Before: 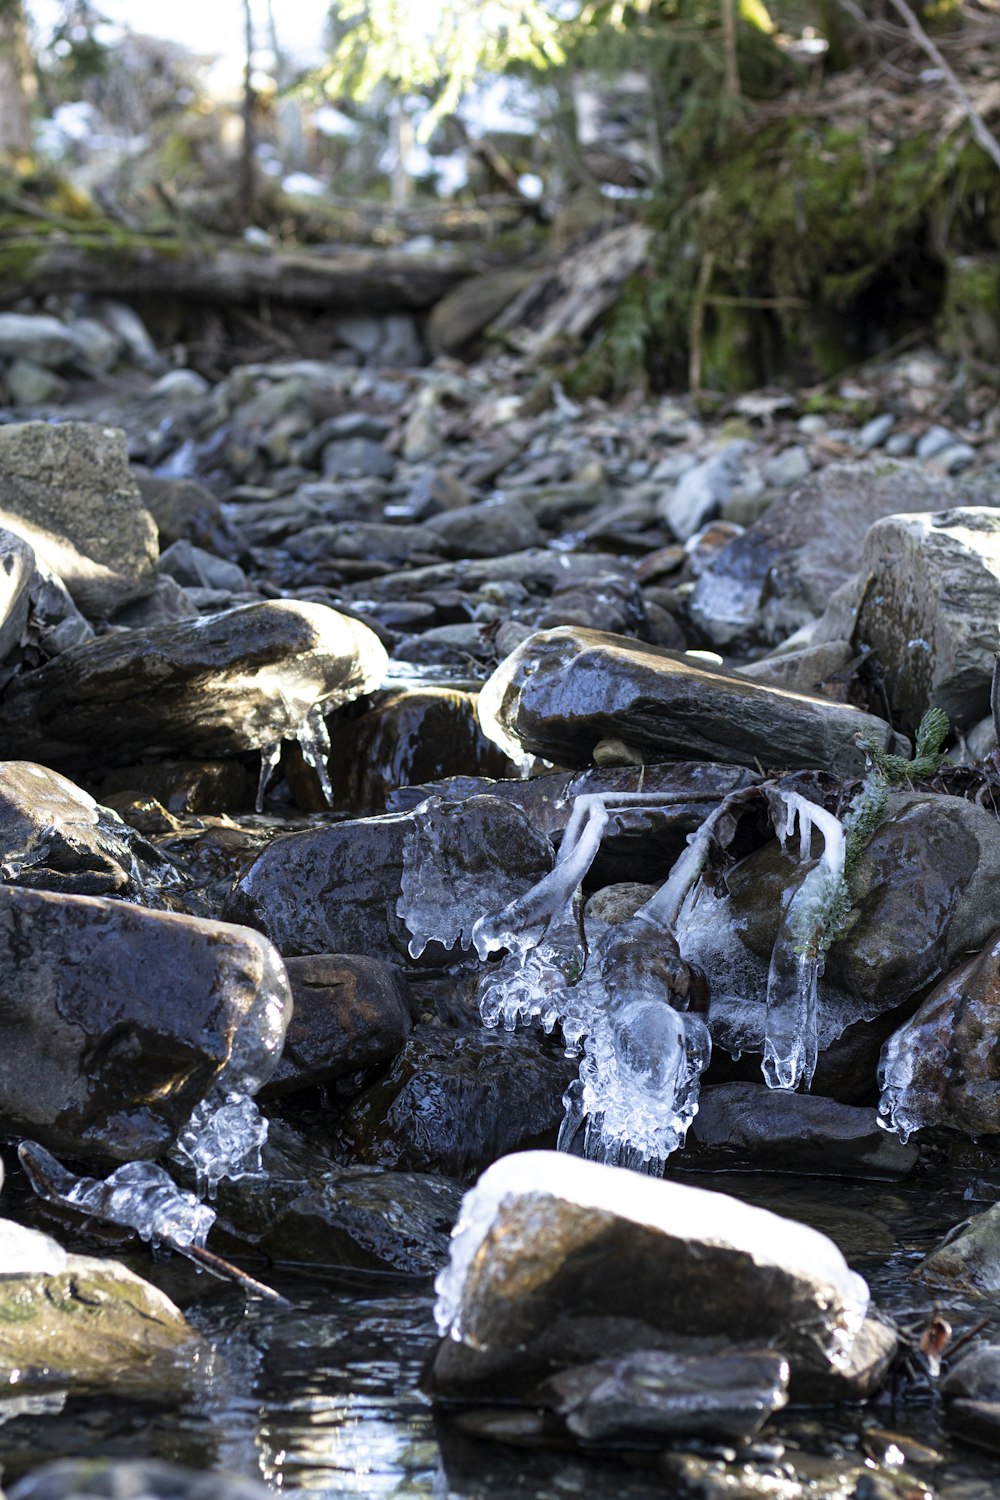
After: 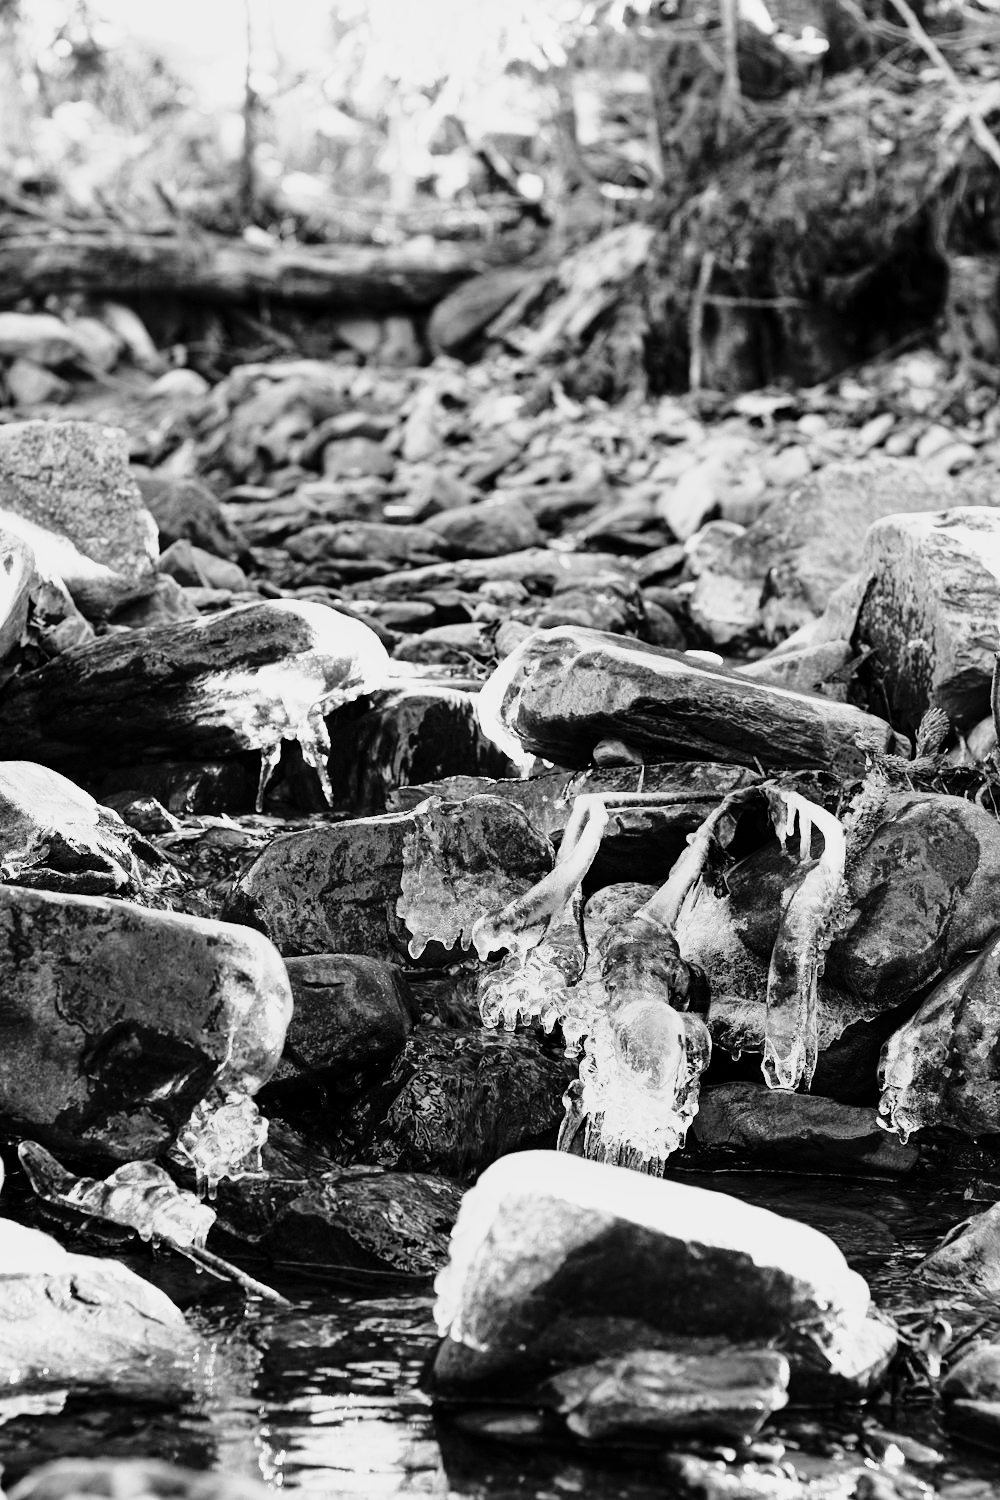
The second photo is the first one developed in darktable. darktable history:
monochrome: a -74.22, b 78.2
contrast brightness saturation: contrast 0.14
base curve: curves: ch0 [(0, 0) (0.028, 0.03) (0.105, 0.232) (0.387, 0.748) (0.754, 0.968) (1, 1)], fusion 1, exposure shift 0.576, preserve colors none
